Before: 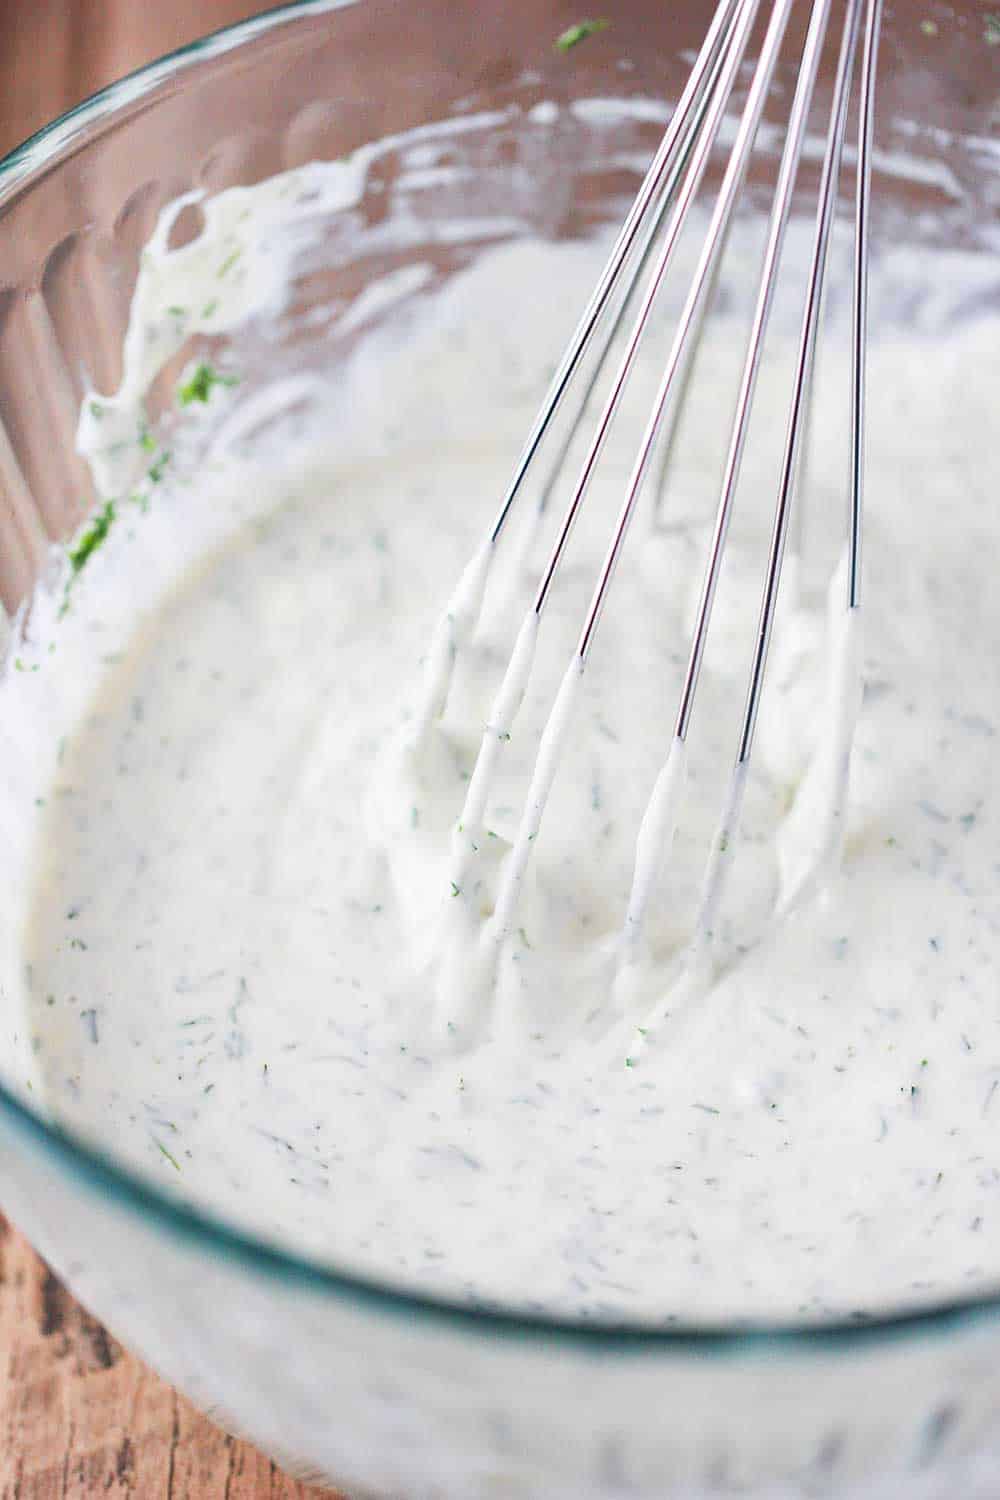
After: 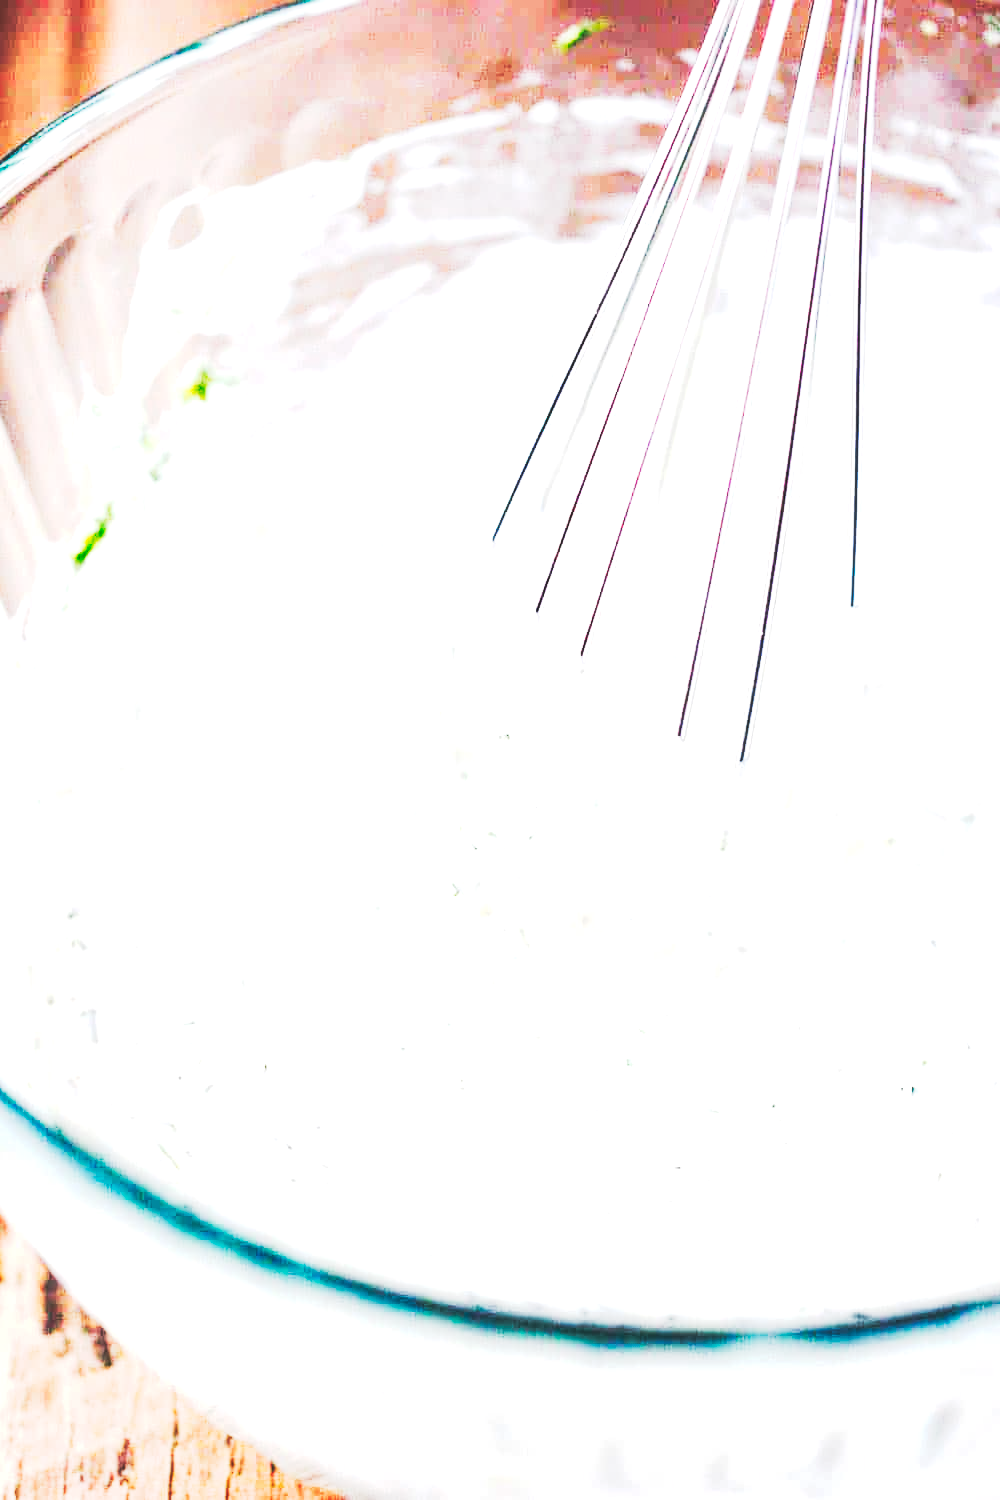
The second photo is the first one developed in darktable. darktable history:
local contrast: on, module defaults
tone curve: curves: ch0 [(0, 0) (0.427, 0.375) (0.616, 0.801) (1, 1)], preserve colors none
tone equalizer: -8 EV -1.08 EV, -7 EV -1.05 EV, -6 EV -0.853 EV, -5 EV -0.587 EV, -3 EV 0.588 EV, -2 EV 0.863 EV, -1 EV 0.987 EV, +0 EV 1.07 EV, mask exposure compensation -0.505 EV
